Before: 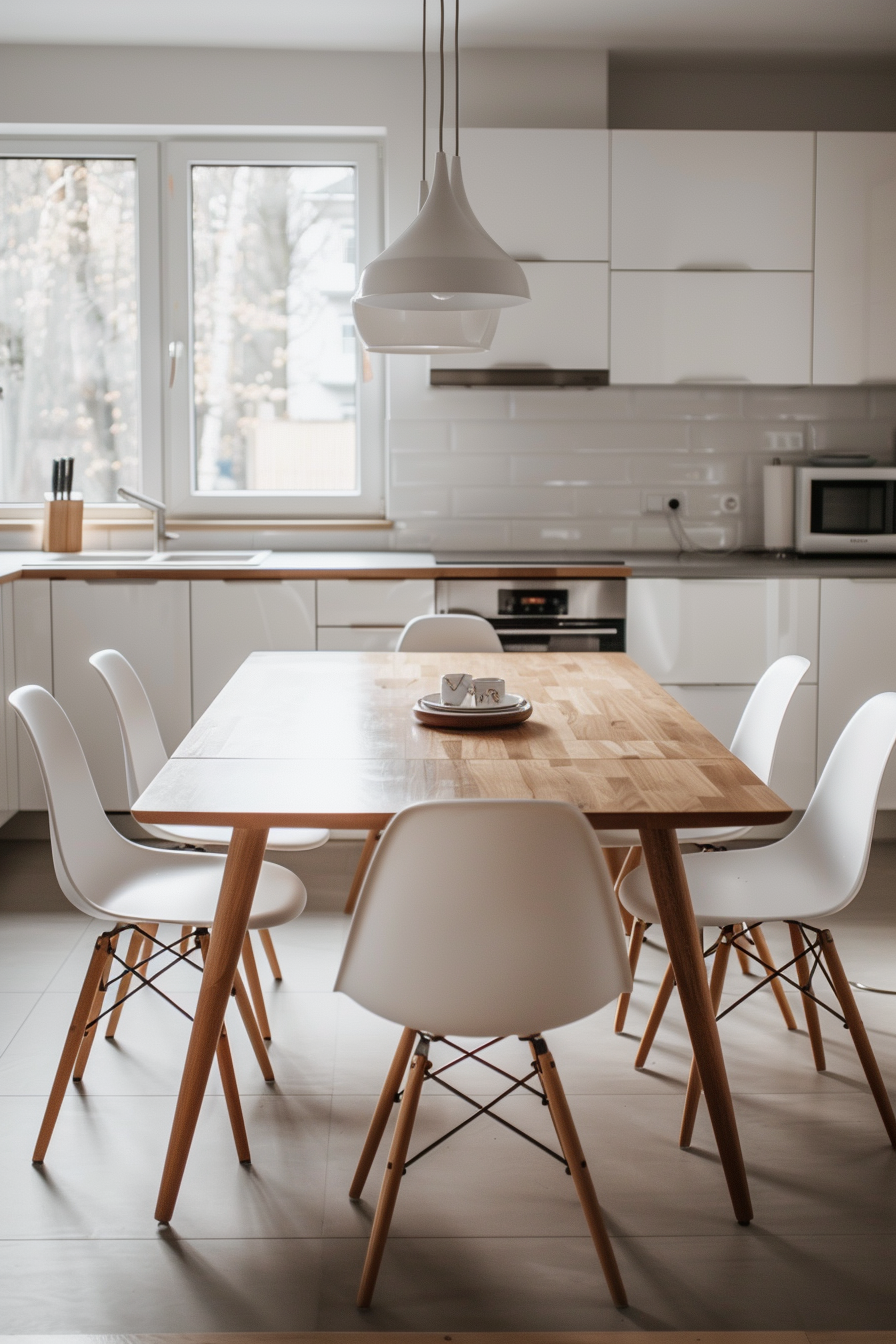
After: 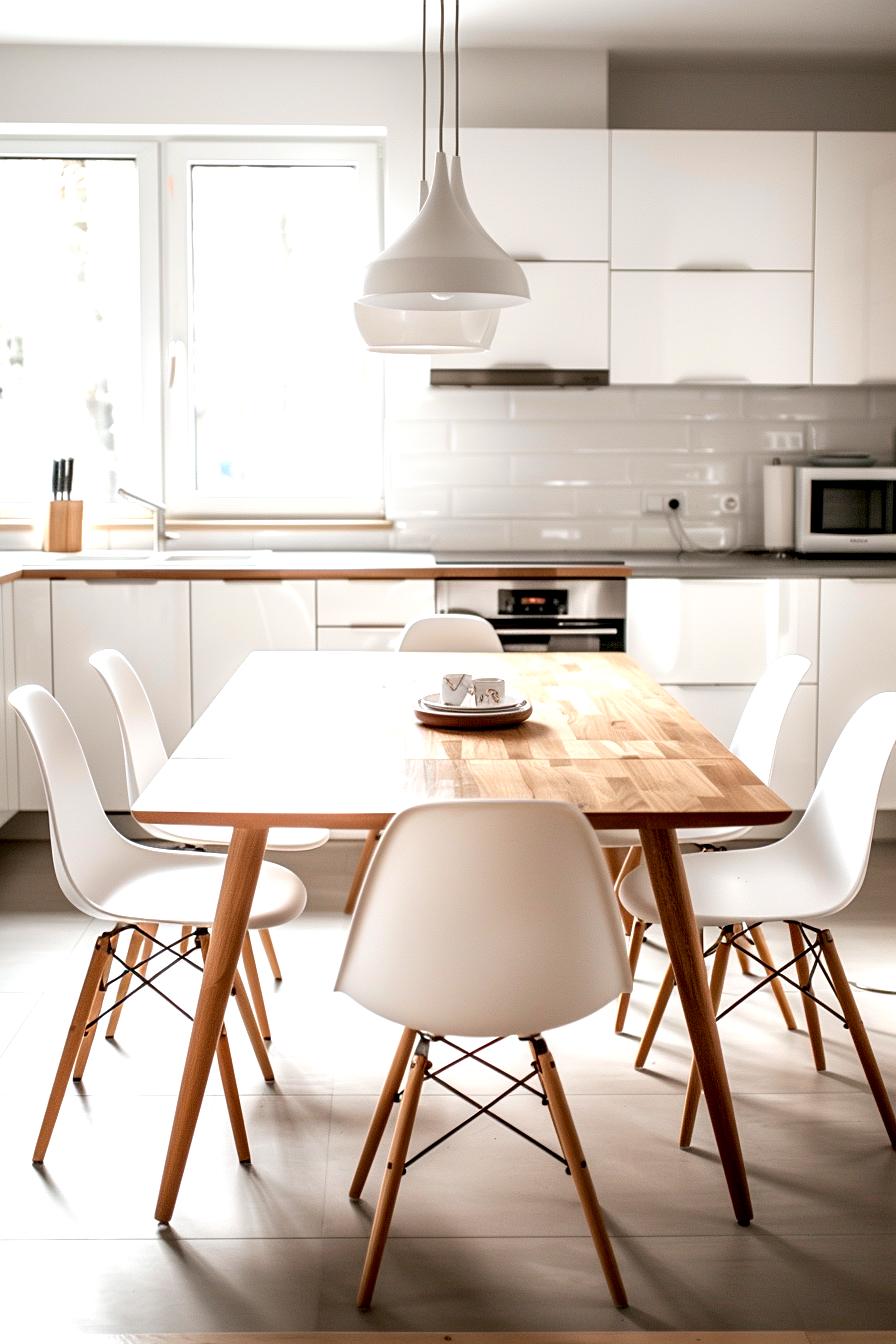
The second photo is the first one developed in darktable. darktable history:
exposure: black level correction 0.008, exposure 0.975 EV, compensate highlight preservation false
sharpen: amount 0.212
